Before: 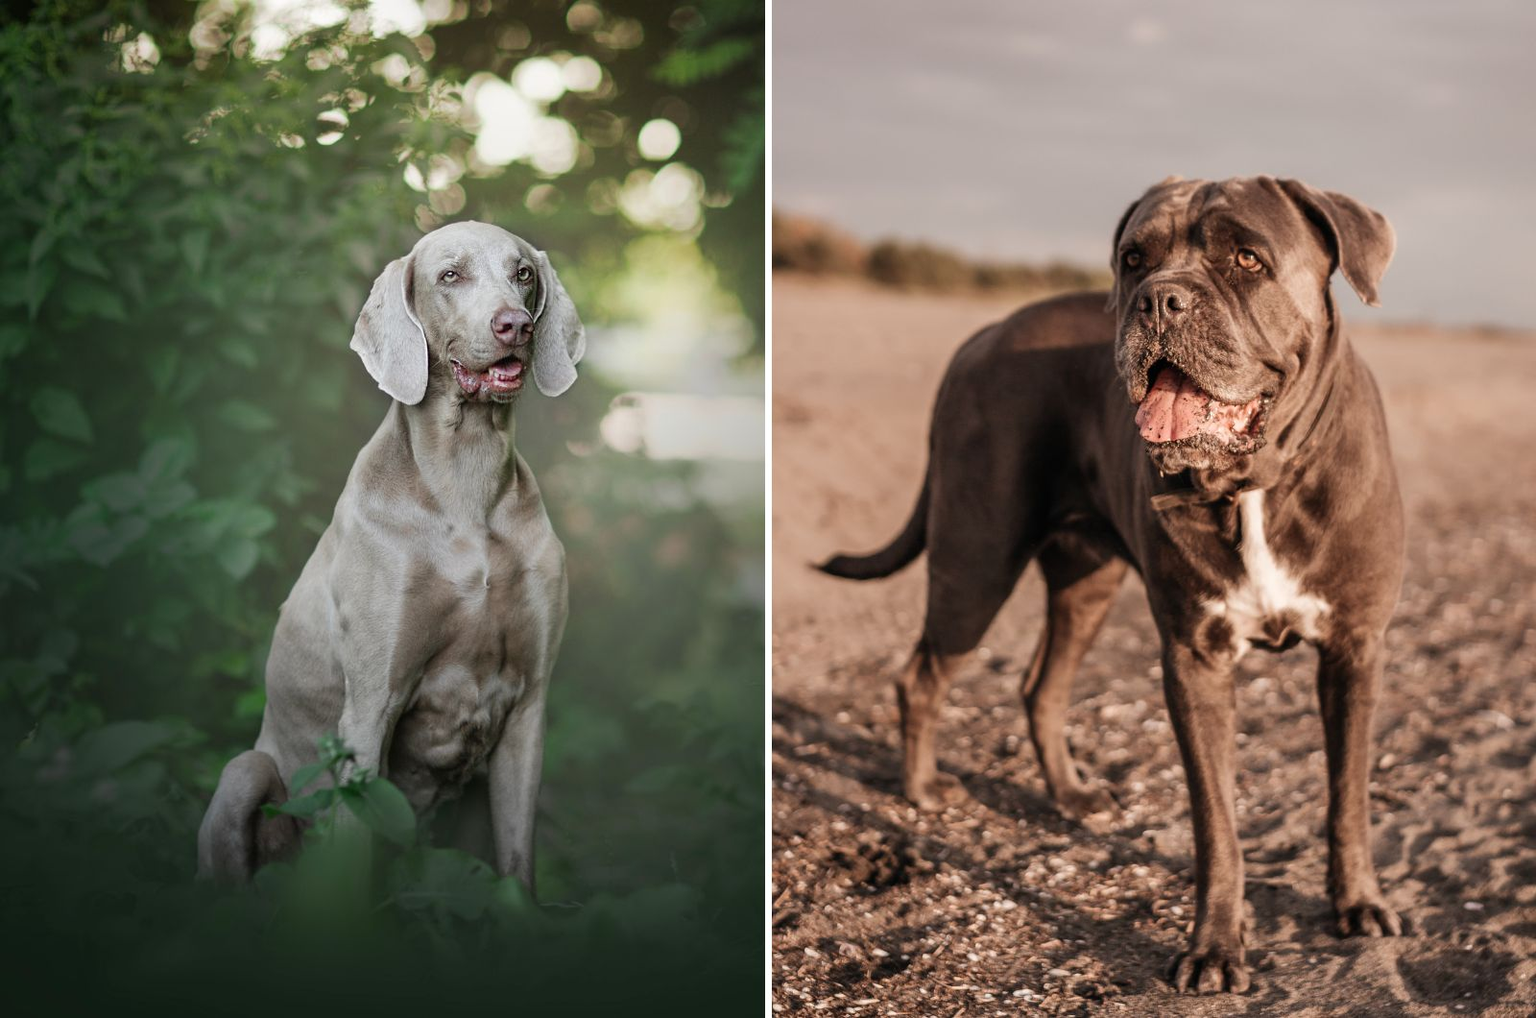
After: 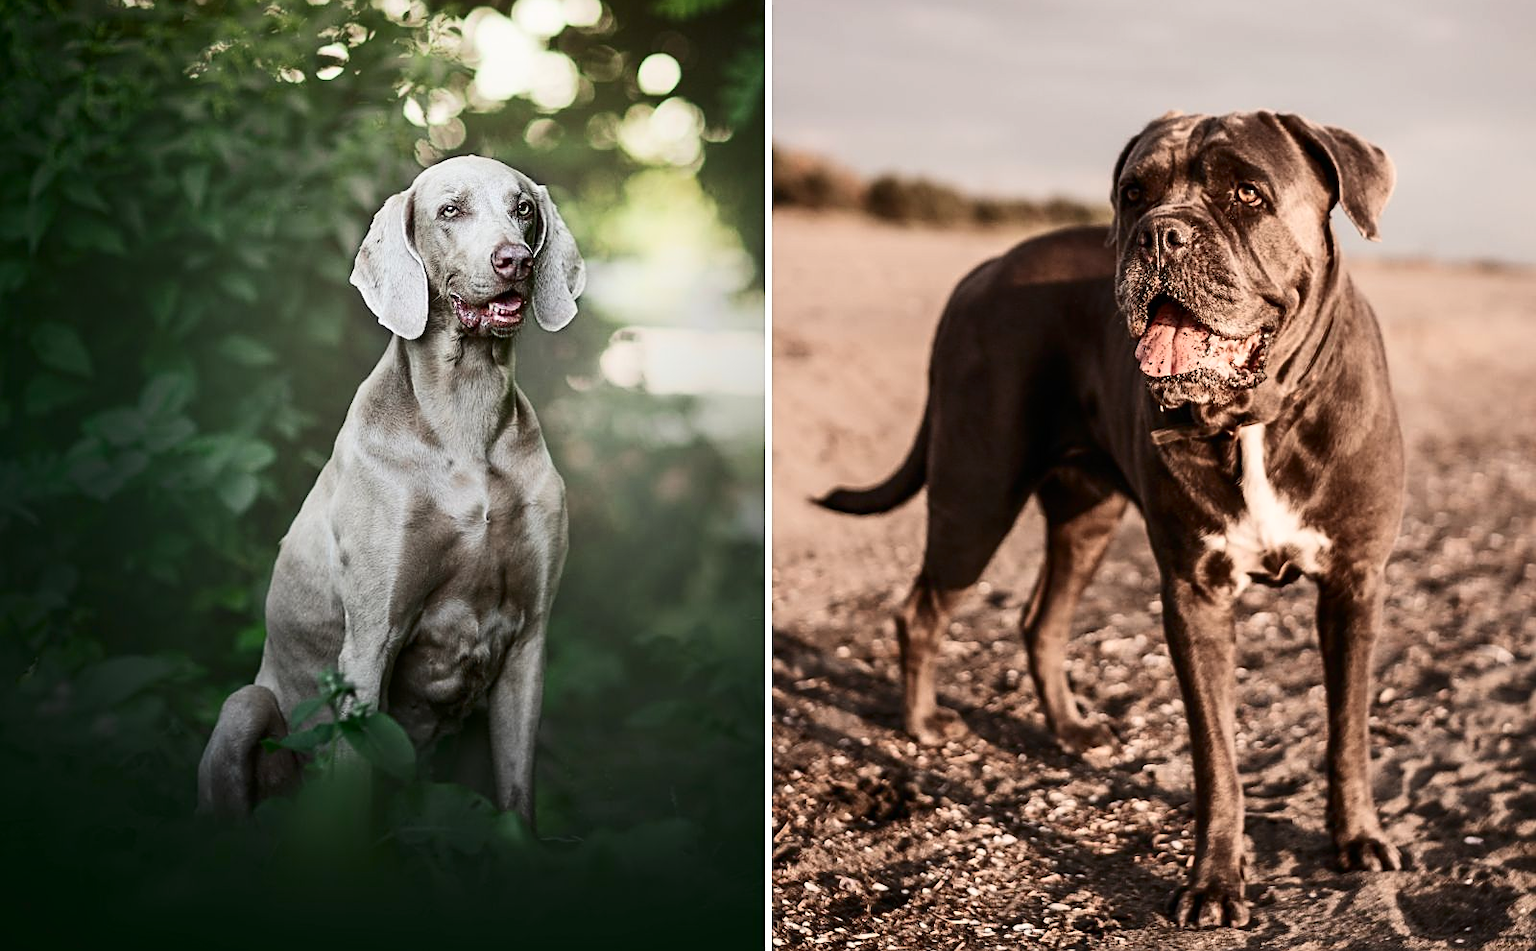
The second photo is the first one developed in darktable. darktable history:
crop and rotate: top 6.422%
contrast brightness saturation: contrast 0.291
sharpen: on, module defaults
